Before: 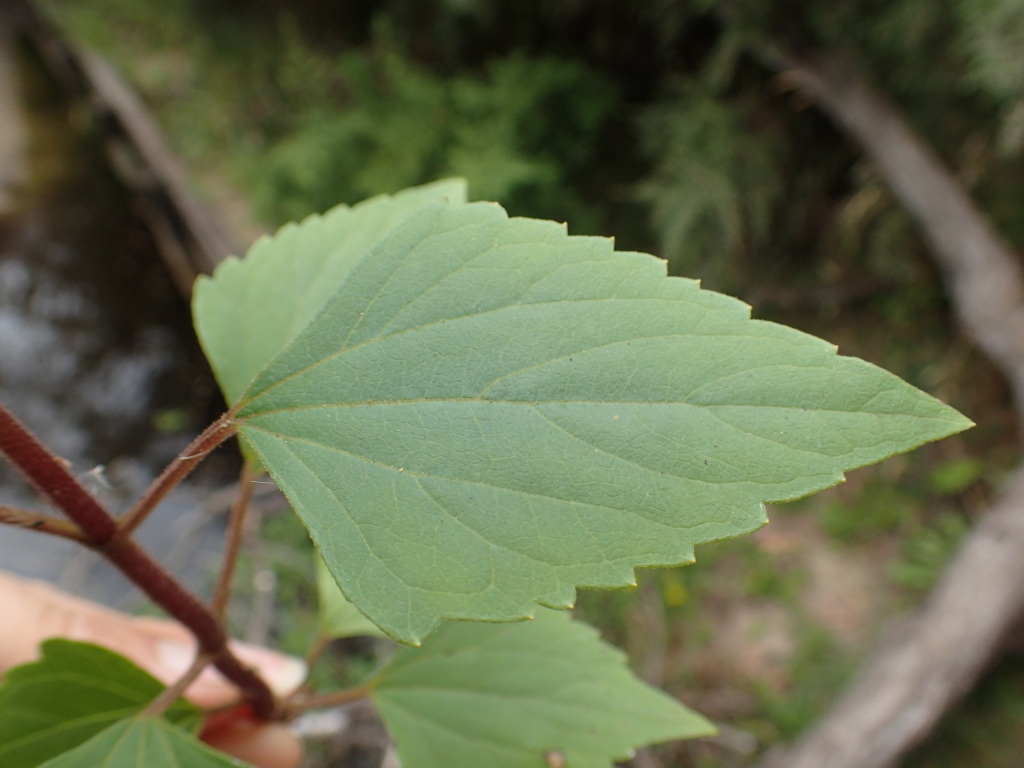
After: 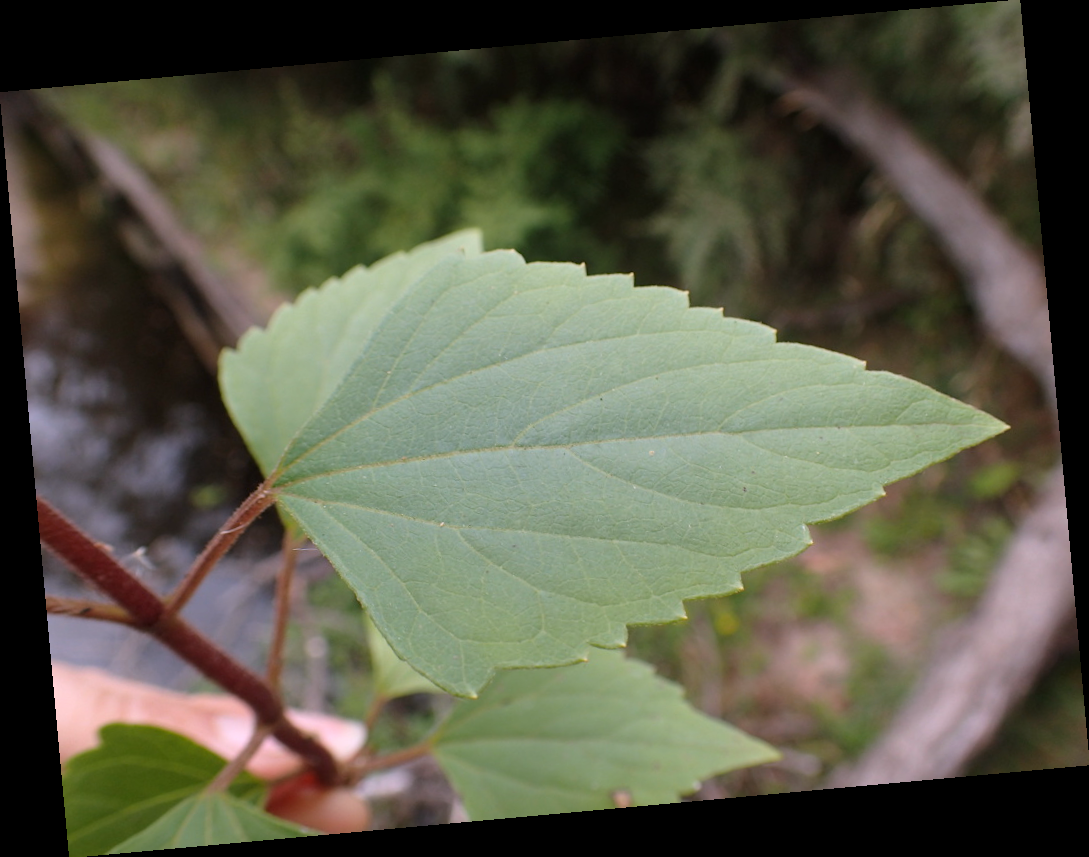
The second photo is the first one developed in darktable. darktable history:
white balance: red 1.066, blue 1.119
rotate and perspective: rotation -5.2°, automatic cropping off
